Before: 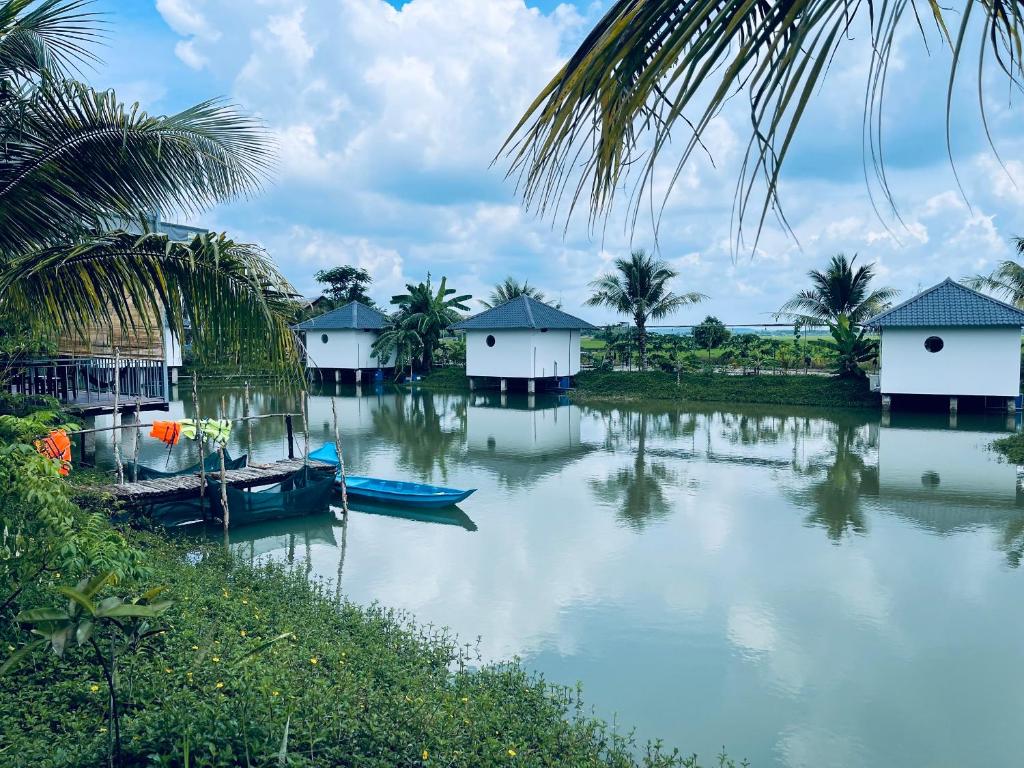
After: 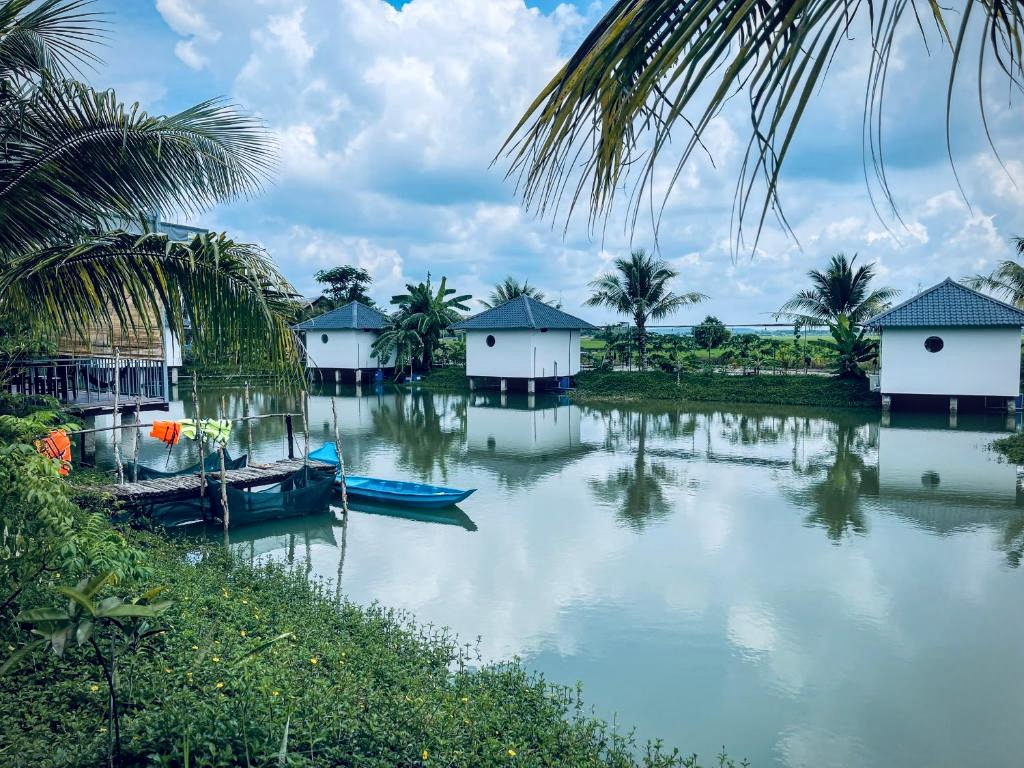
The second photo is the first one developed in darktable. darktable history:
local contrast: on, module defaults
vignetting: fall-off radius 81.16%, unbound false
